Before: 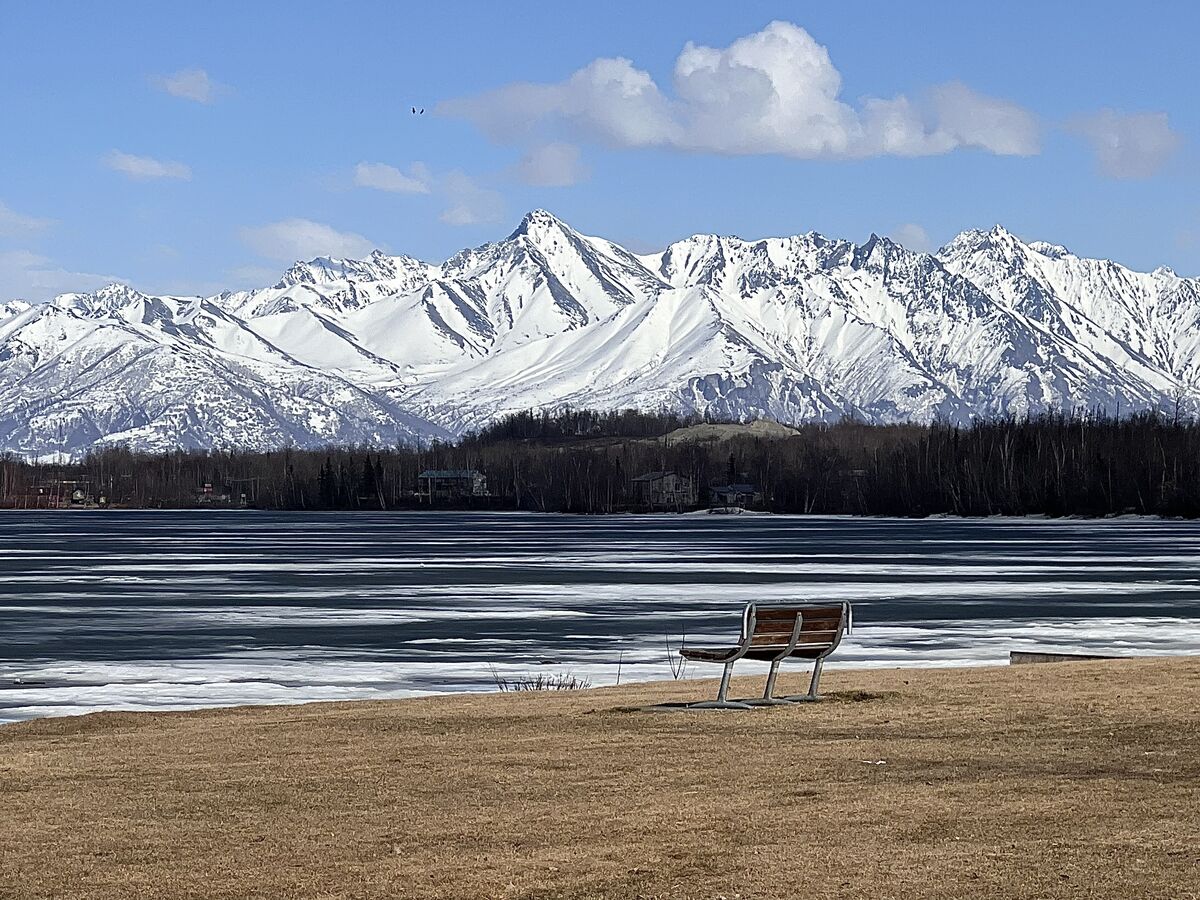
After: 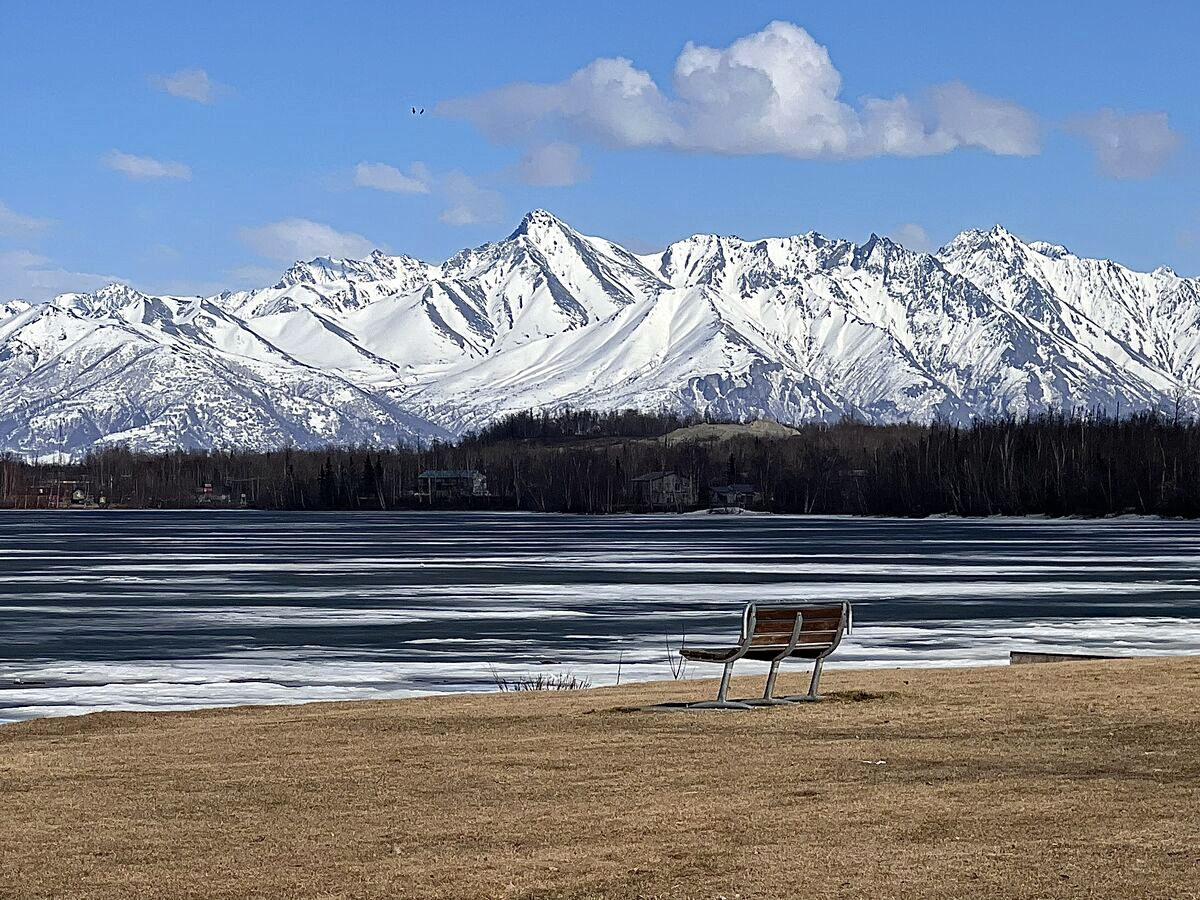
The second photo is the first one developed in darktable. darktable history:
haze removal: strength 0.285, distance 0.25, compatibility mode true
